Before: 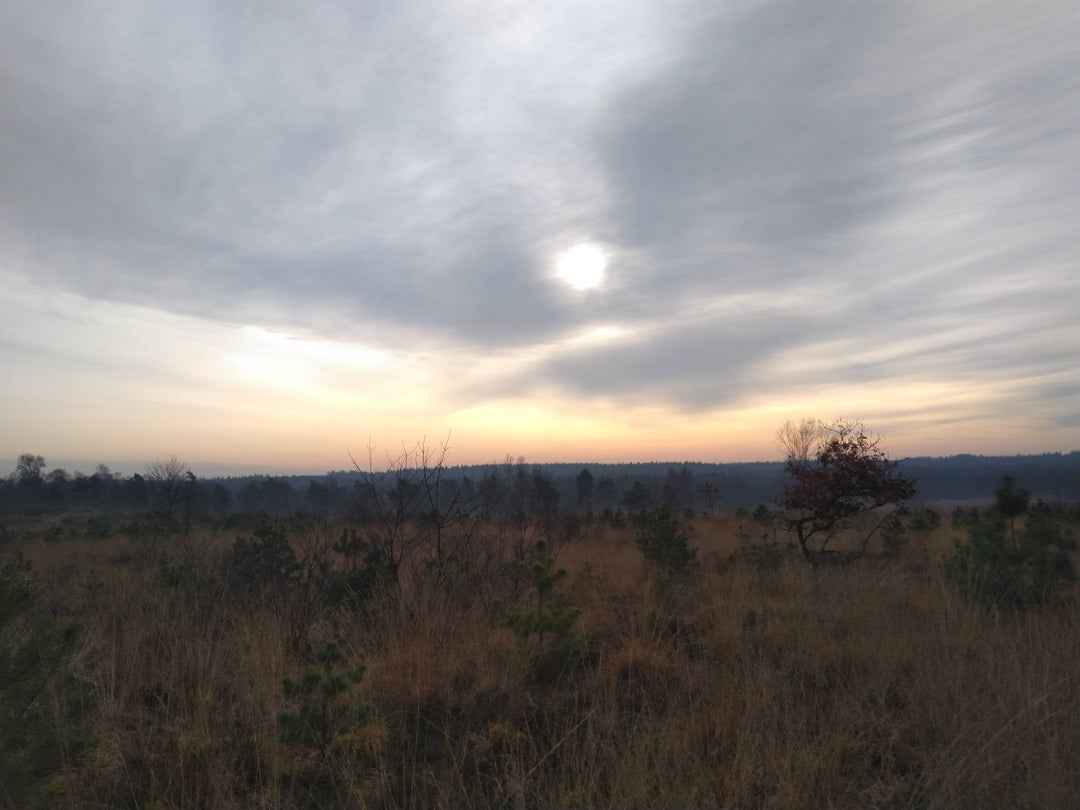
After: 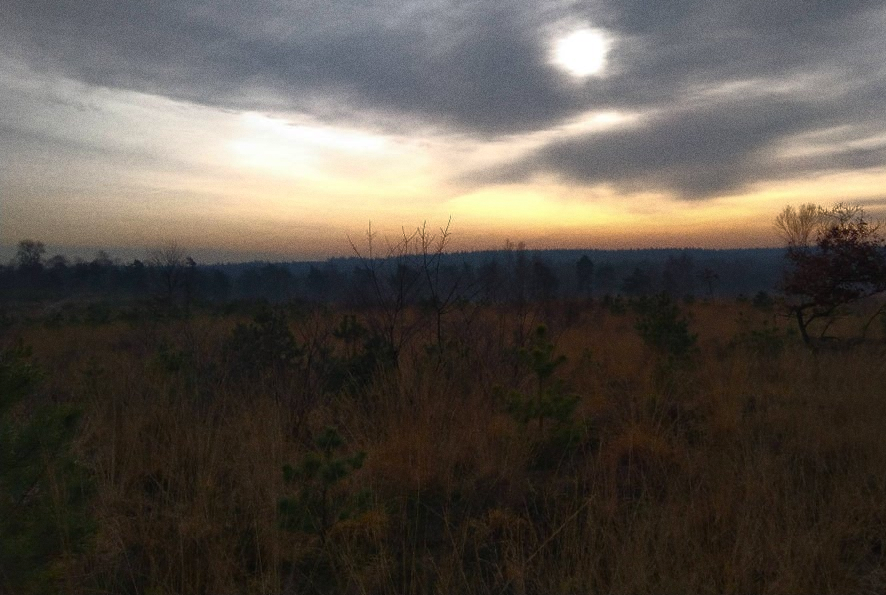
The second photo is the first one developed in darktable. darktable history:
crop: top 26.531%, right 17.959%
color balance rgb: linear chroma grading › global chroma 15%, perceptual saturation grading › global saturation 30%
grain: on, module defaults
base curve: curves: ch0 [(0, 0) (0.564, 0.291) (0.802, 0.731) (1, 1)]
